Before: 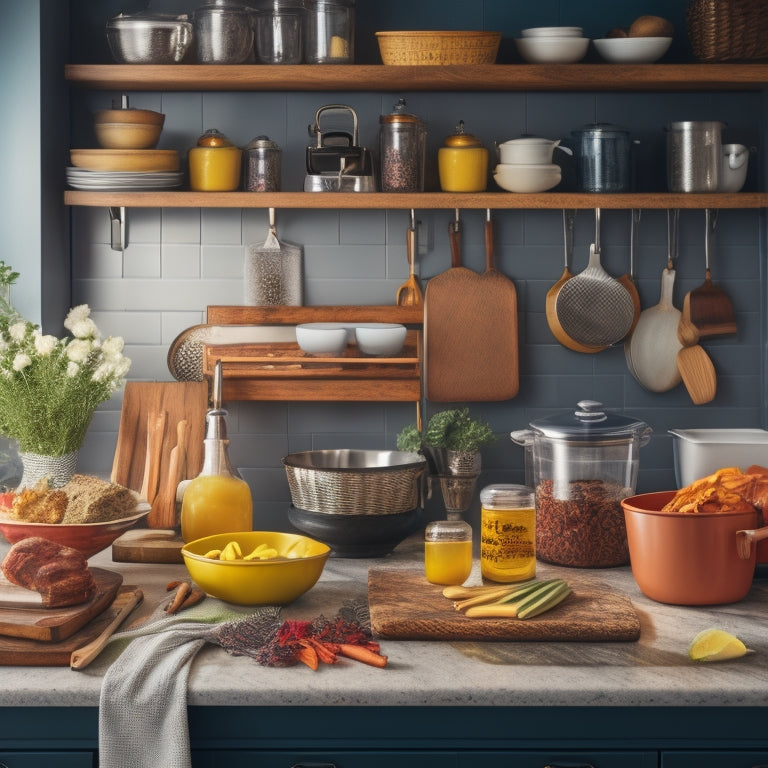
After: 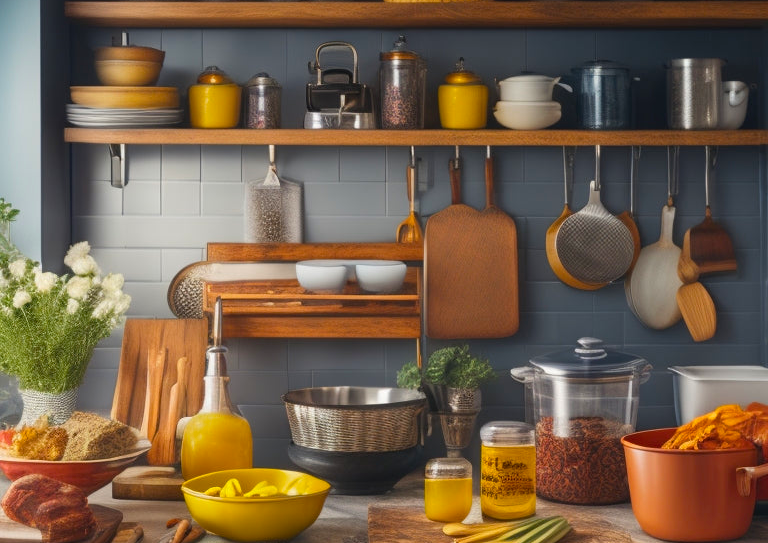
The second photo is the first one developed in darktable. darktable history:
crop and rotate: top 8.293%, bottom 20.996%
color balance rgb: perceptual saturation grading › global saturation 25%, global vibrance 10%
